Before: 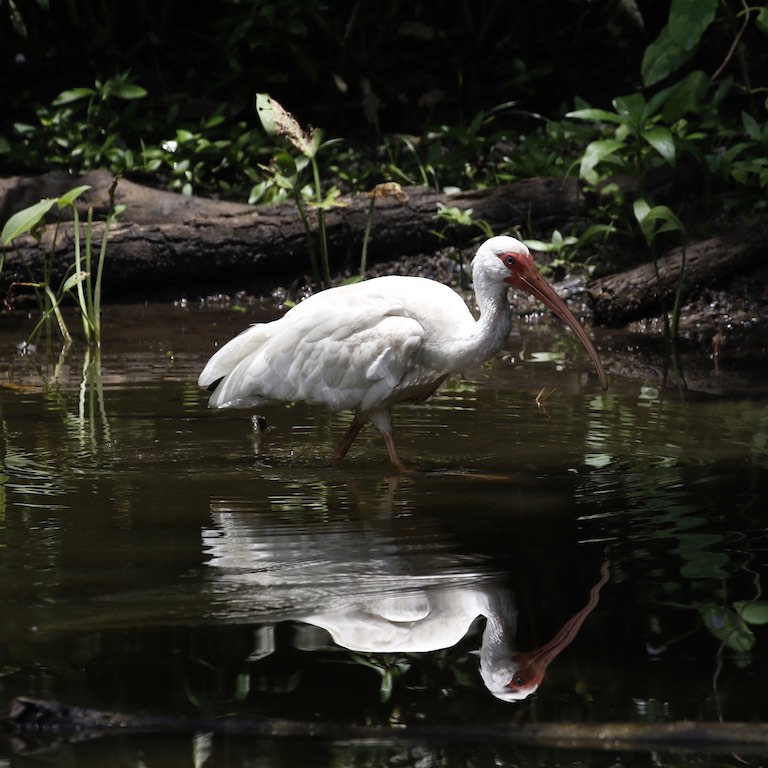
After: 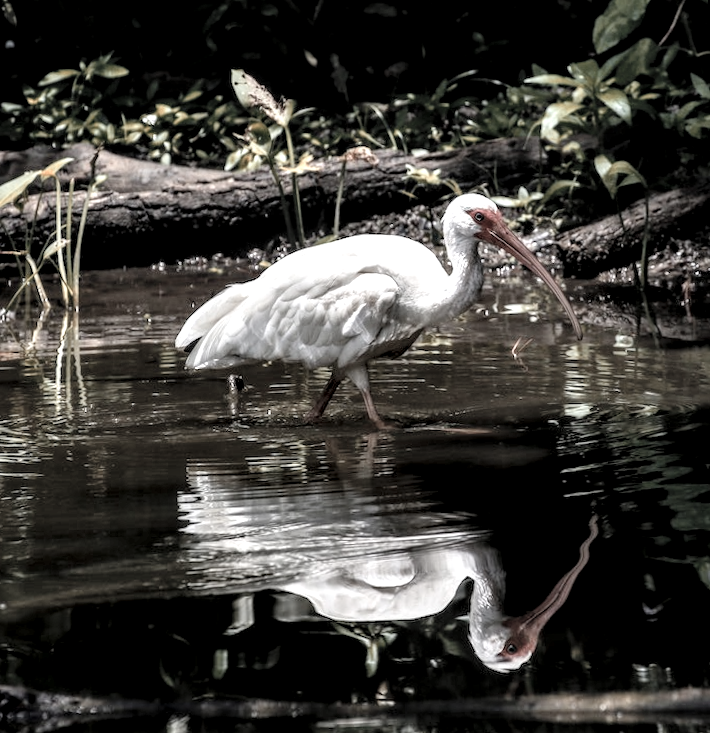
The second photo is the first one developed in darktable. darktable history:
color zones: curves: ch2 [(0, 0.488) (0.143, 0.417) (0.286, 0.212) (0.429, 0.179) (0.571, 0.154) (0.714, 0.415) (0.857, 0.495) (1, 0.488)]
tone equalizer: on, module defaults
rotate and perspective: rotation -1.68°, lens shift (vertical) -0.146, crop left 0.049, crop right 0.912, crop top 0.032, crop bottom 0.96
local contrast: highlights 19%, detail 186%
contrast brightness saturation: brightness 0.18, saturation -0.5
